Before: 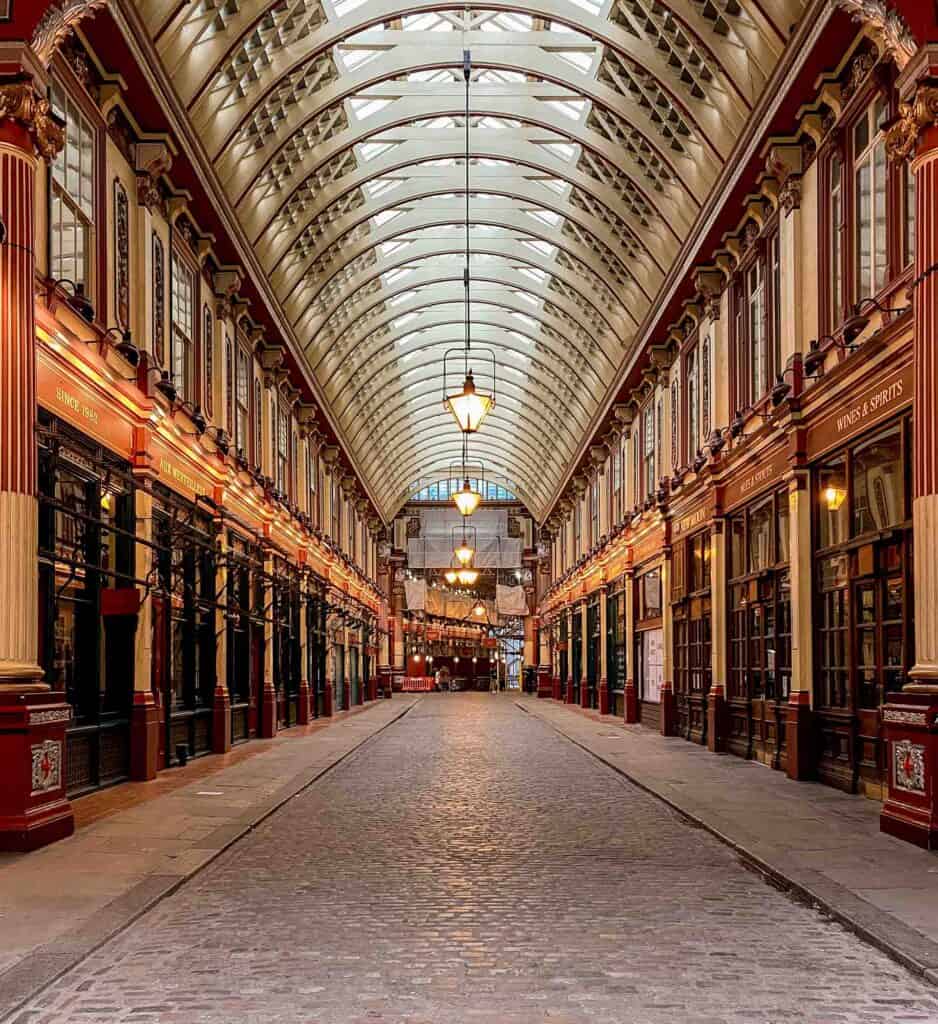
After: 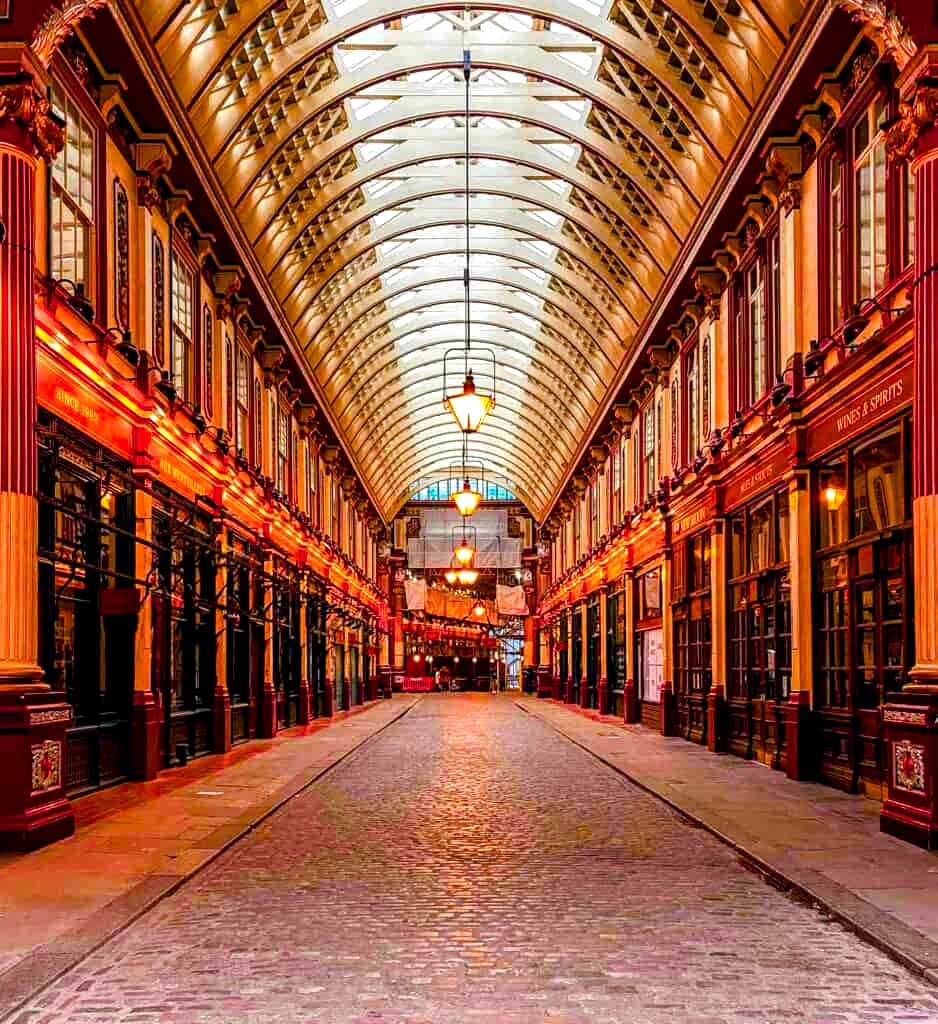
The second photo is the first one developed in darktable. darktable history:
local contrast: shadows 94%
color balance rgb: linear chroma grading › shadows 10%, linear chroma grading › highlights 10%, linear chroma grading › global chroma 15%, linear chroma grading › mid-tones 15%, perceptual saturation grading › global saturation 40%, perceptual saturation grading › highlights -25%, perceptual saturation grading › mid-tones 35%, perceptual saturation grading › shadows 35%, perceptual brilliance grading › global brilliance 11.29%, global vibrance 11.29%
color zones: curves: ch1 [(0.29, 0.492) (0.373, 0.185) (0.509, 0.481)]; ch2 [(0.25, 0.462) (0.749, 0.457)], mix 40.67%
